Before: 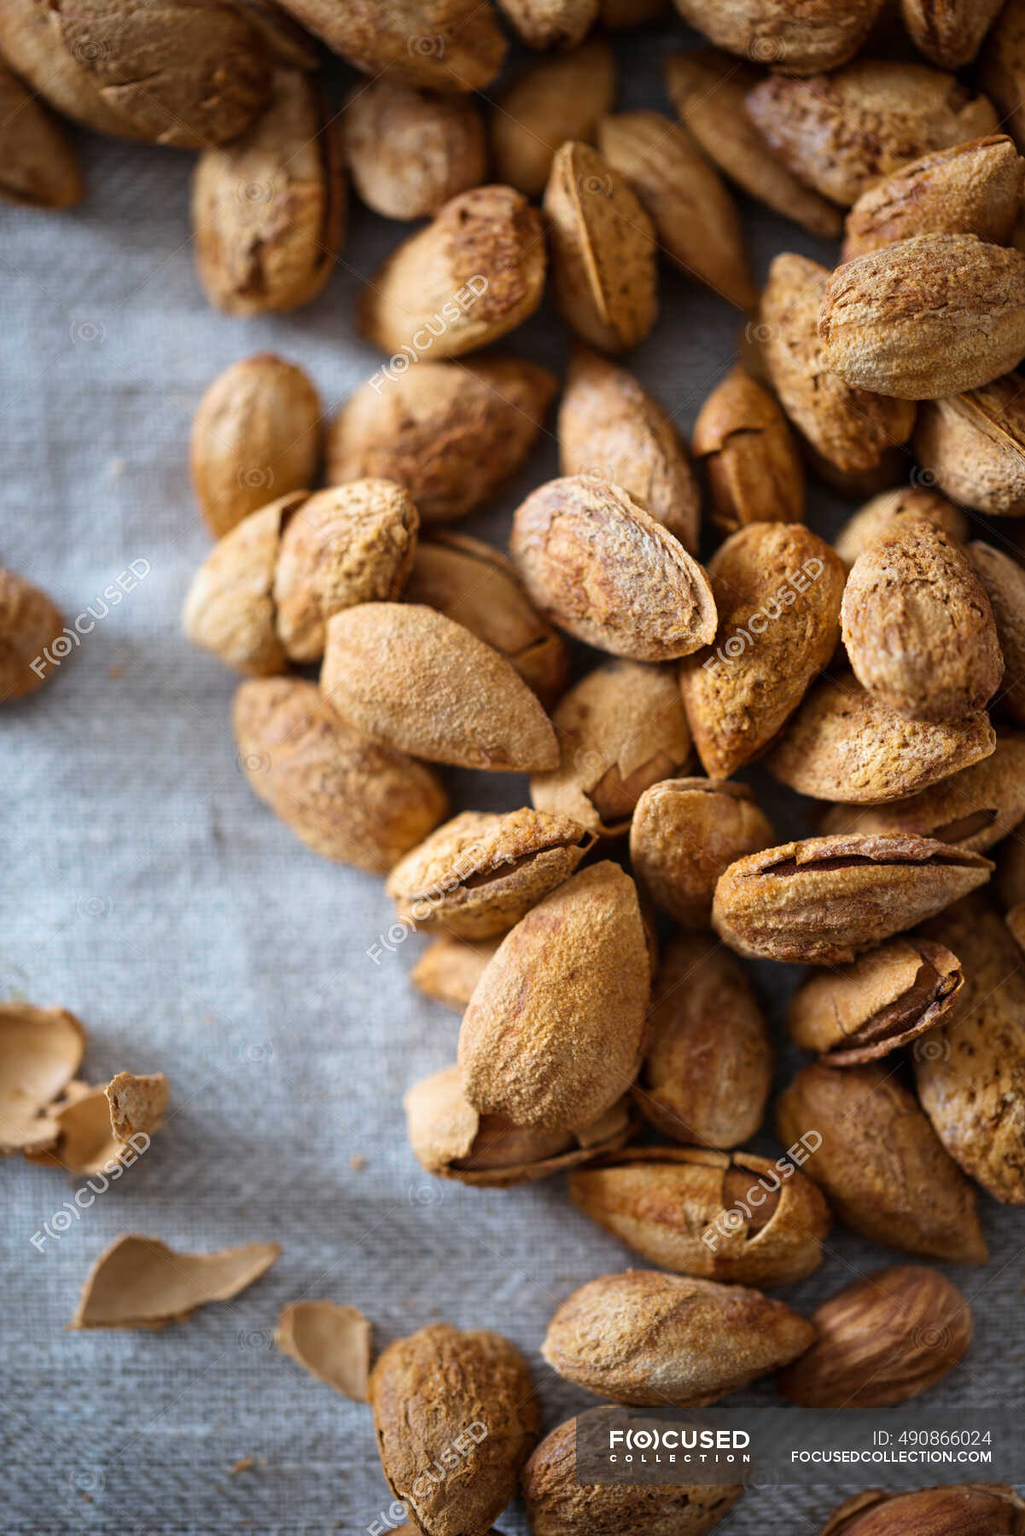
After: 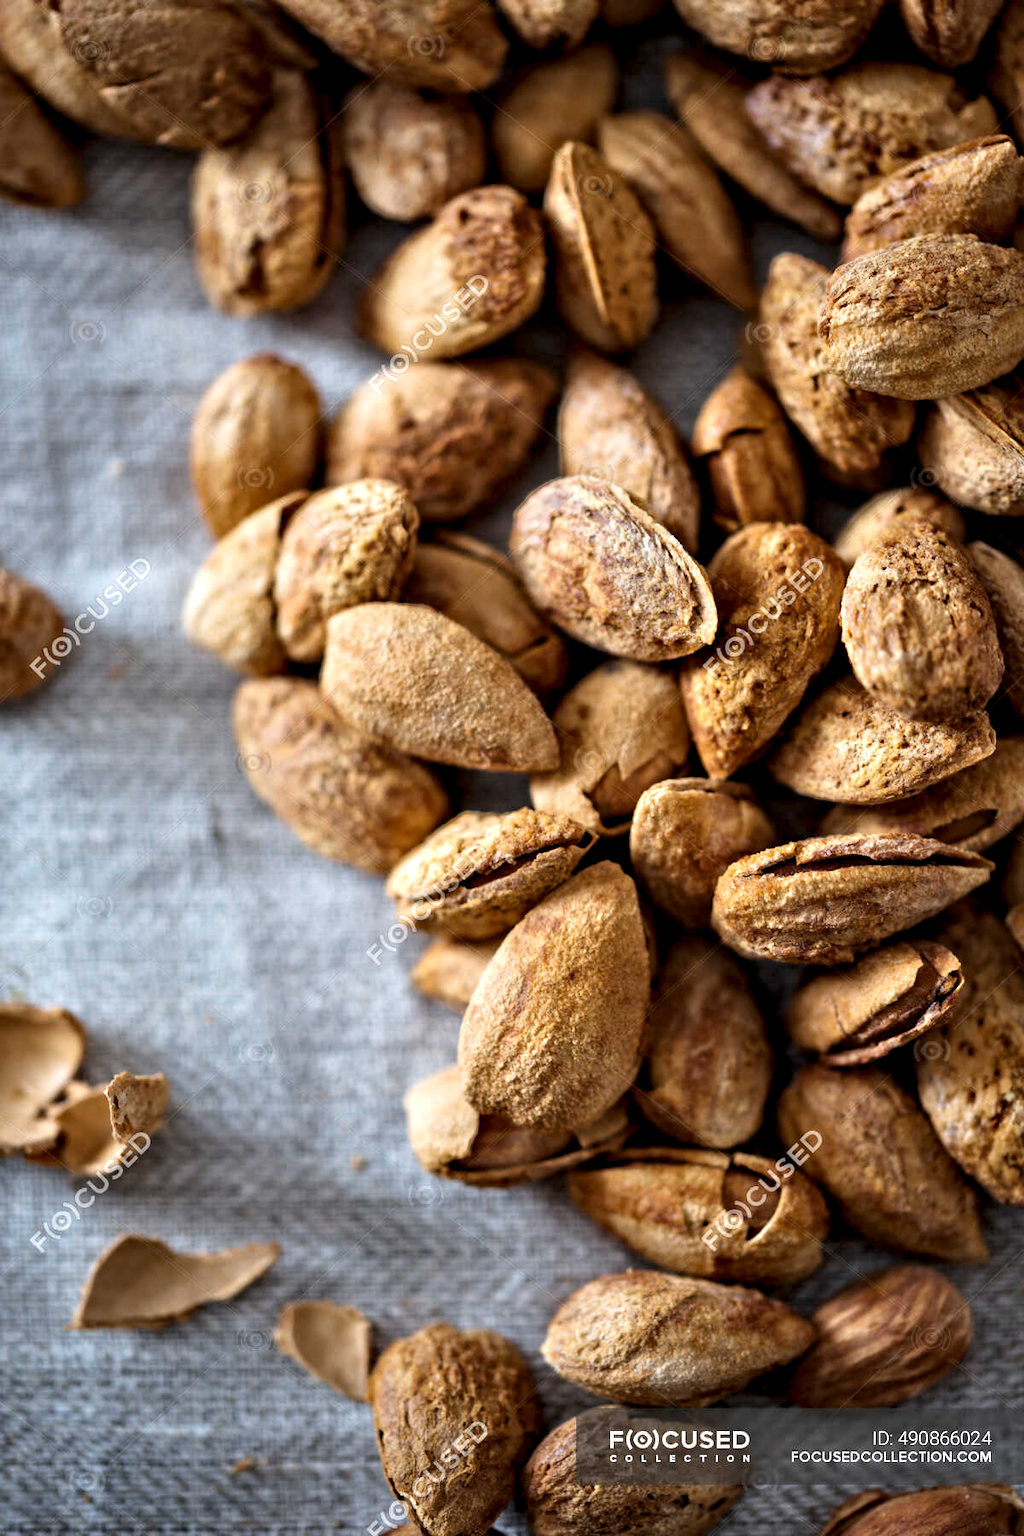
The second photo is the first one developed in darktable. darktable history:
exposure: compensate highlight preservation false
contrast equalizer: y [[0.511, 0.558, 0.631, 0.632, 0.559, 0.512], [0.5 ×6], [0.507, 0.559, 0.627, 0.644, 0.647, 0.647], [0 ×6], [0 ×6]]
